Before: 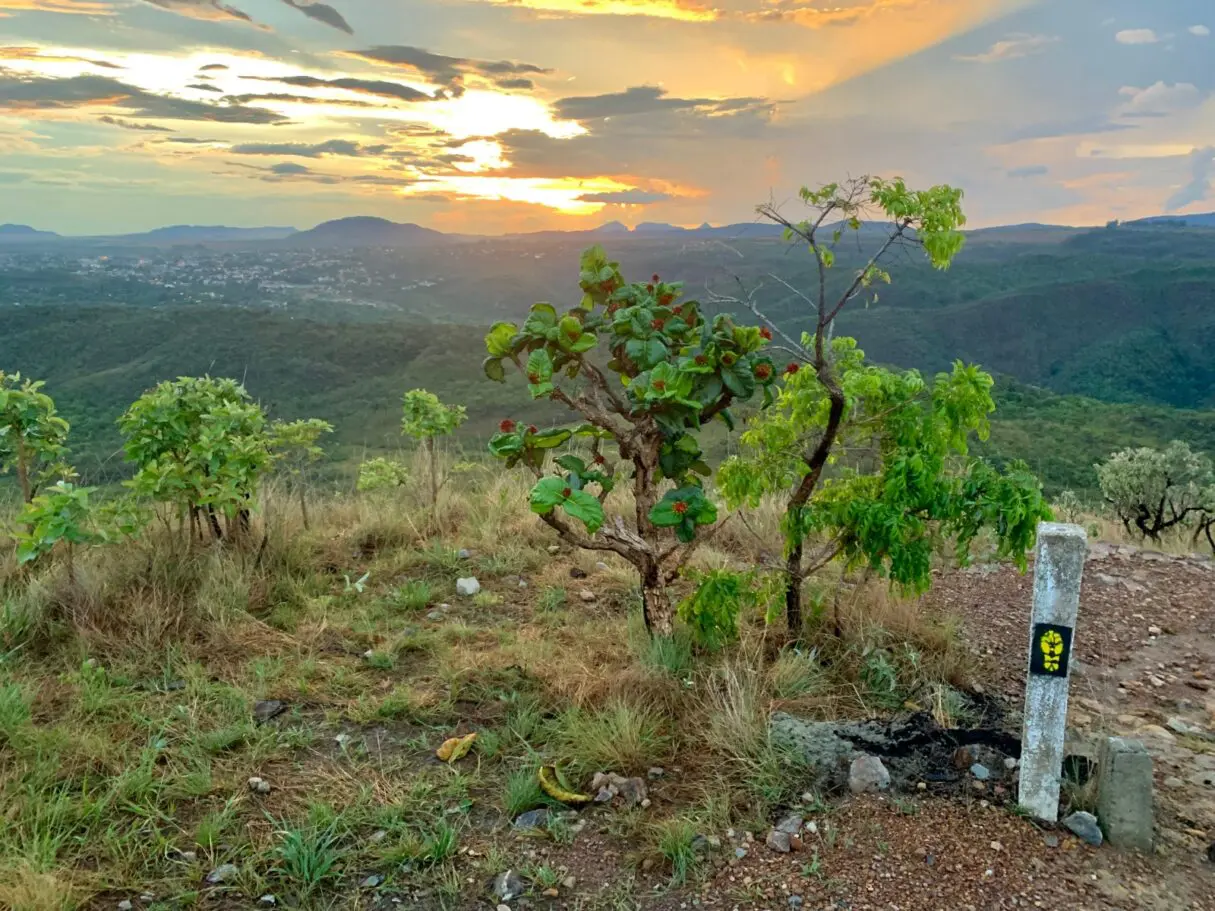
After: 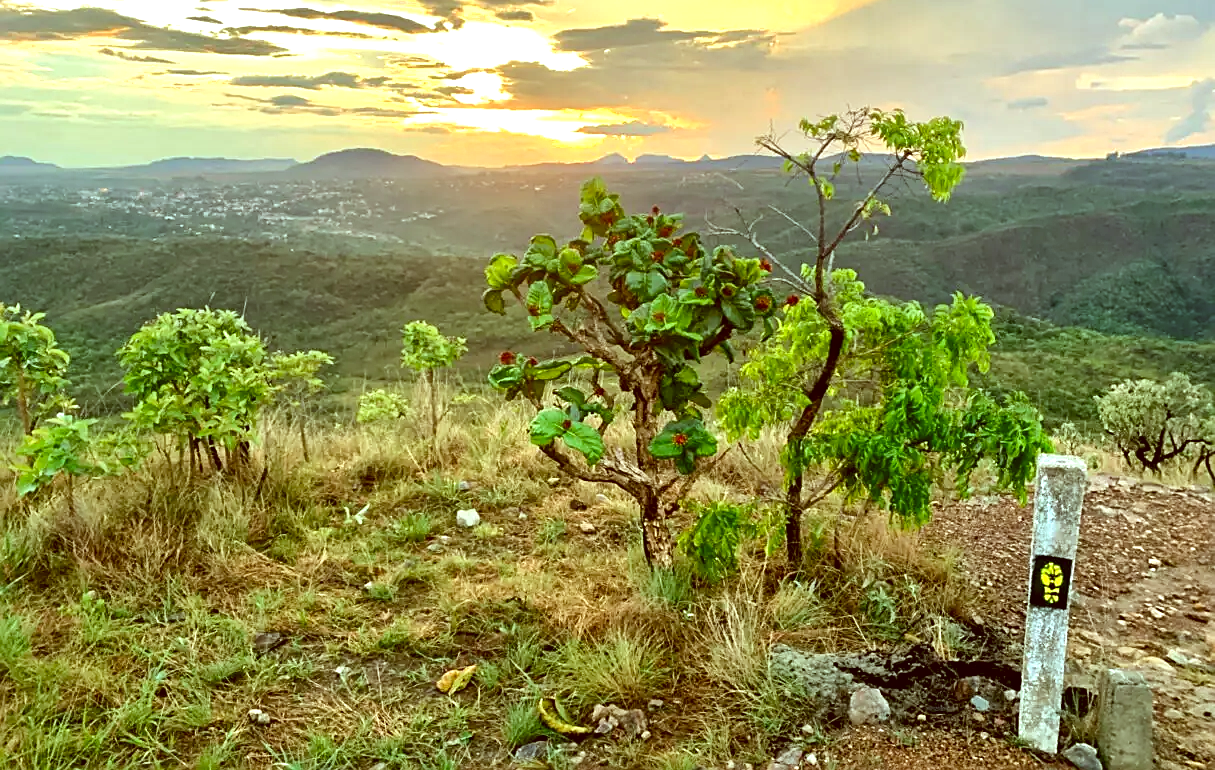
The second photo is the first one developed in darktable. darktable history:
exposure: exposure 0.643 EV, compensate exposure bias true, compensate highlight preservation false
tone equalizer: edges refinement/feathering 500, mask exposure compensation -1.57 EV, preserve details no
sharpen: on, module defaults
crop: top 7.566%, bottom 7.853%
local contrast: mode bilateral grid, contrast 20, coarseness 49, detail 147%, midtone range 0.2
contrast equalizer: y [[0.439, 0.44, 0.442, 0.457, 0.493, 0.498], [0.5 ×6], [0.5 ×6], [0 ×6], [0 ×6]], mix -0.216
color correction: highlights a* -6.11, highlights b* 9.43, shadows a* 10.07, shadows b* 23.99
